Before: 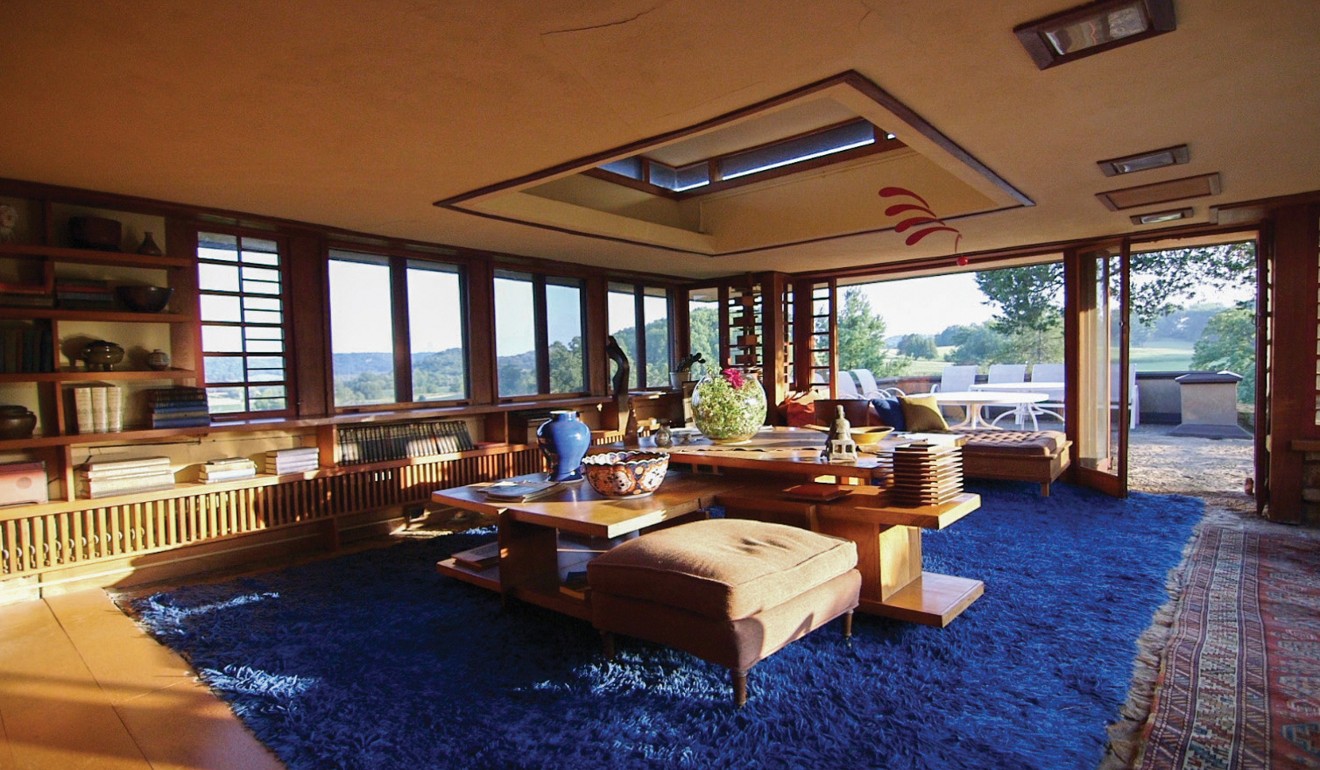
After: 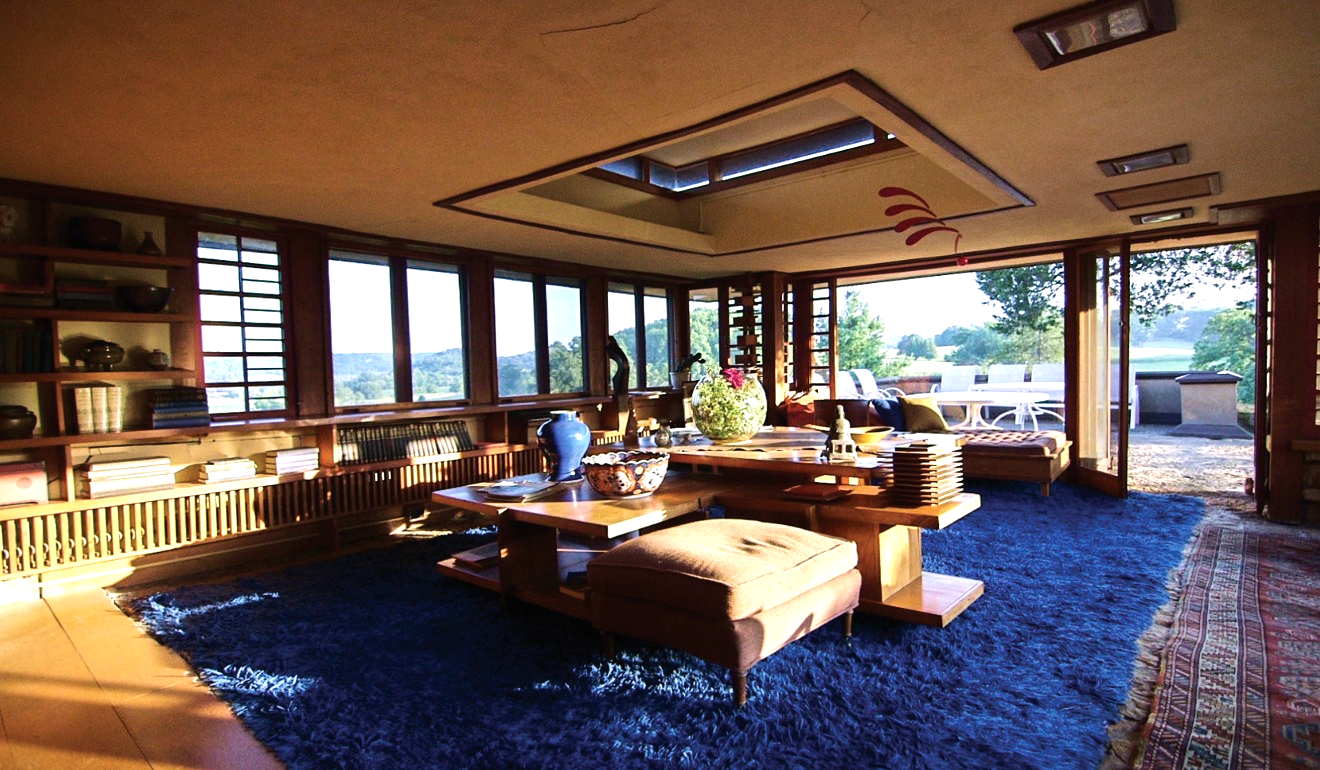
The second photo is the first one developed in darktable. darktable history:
tone equalizer: -8 EV -0.75 EV, -7 EV -0.7 EV, -6 EV -0.6 EV, -5 EV -0.4 EV, -3 EV 0.4 EV, -2 EV 0.6 EV, -1 EV 0.7 EV, +0 EV 0.75 EV, edges refinement/feathering 500, mask exposure compensation -1.57 EV, preserve details no
velvia: on, module defaults
